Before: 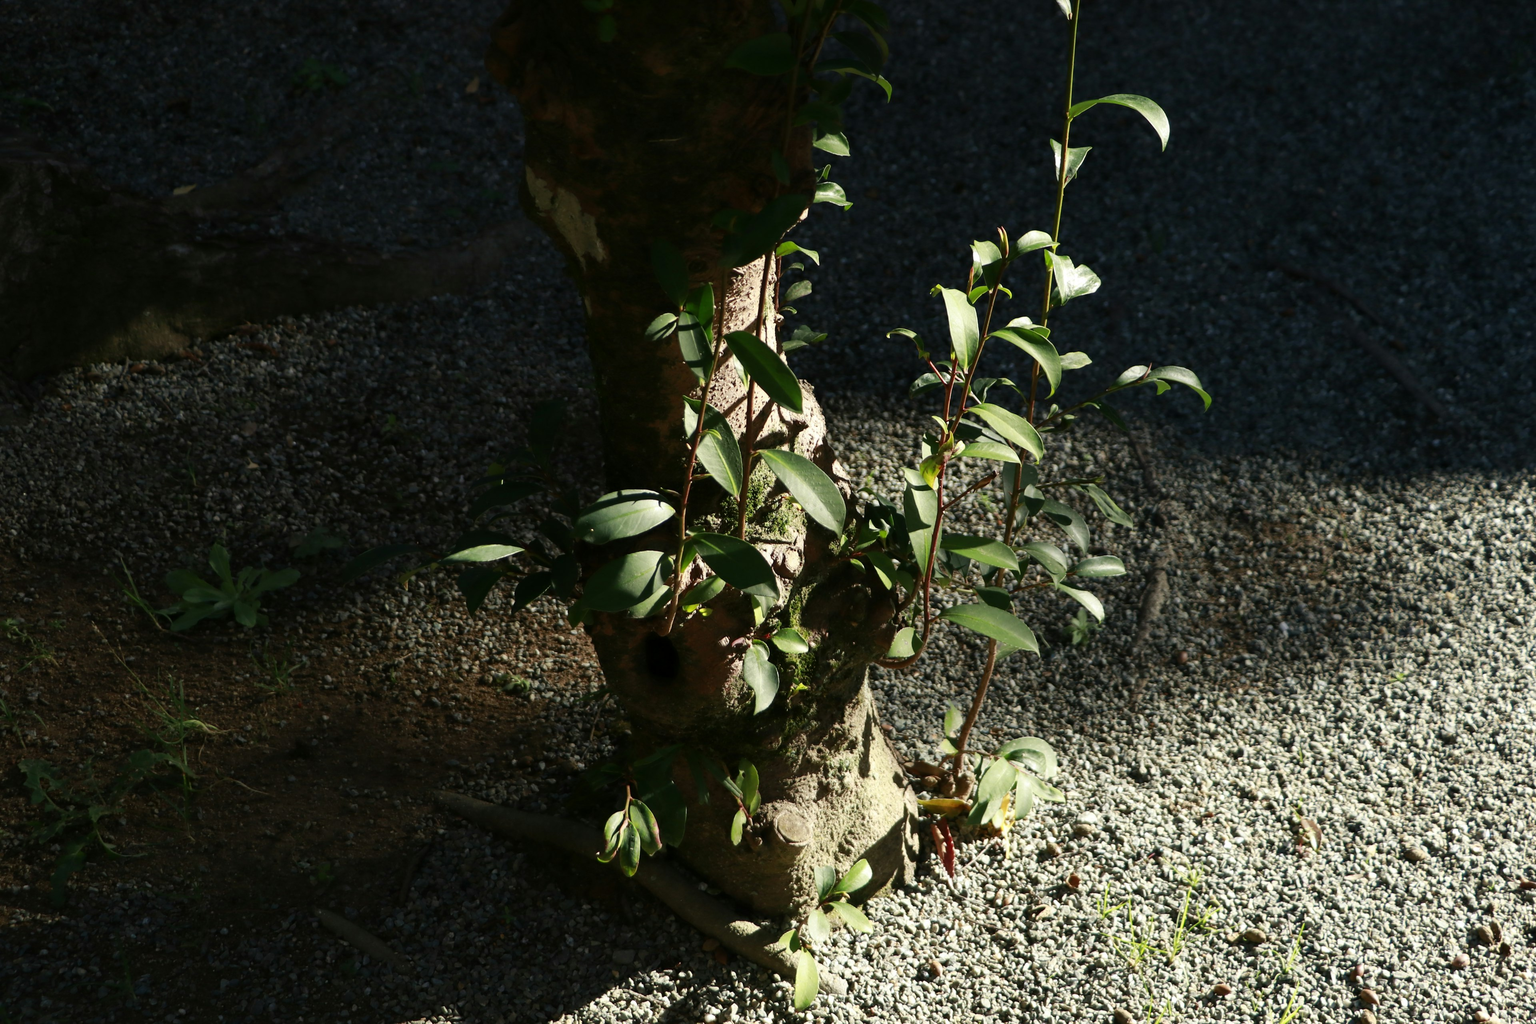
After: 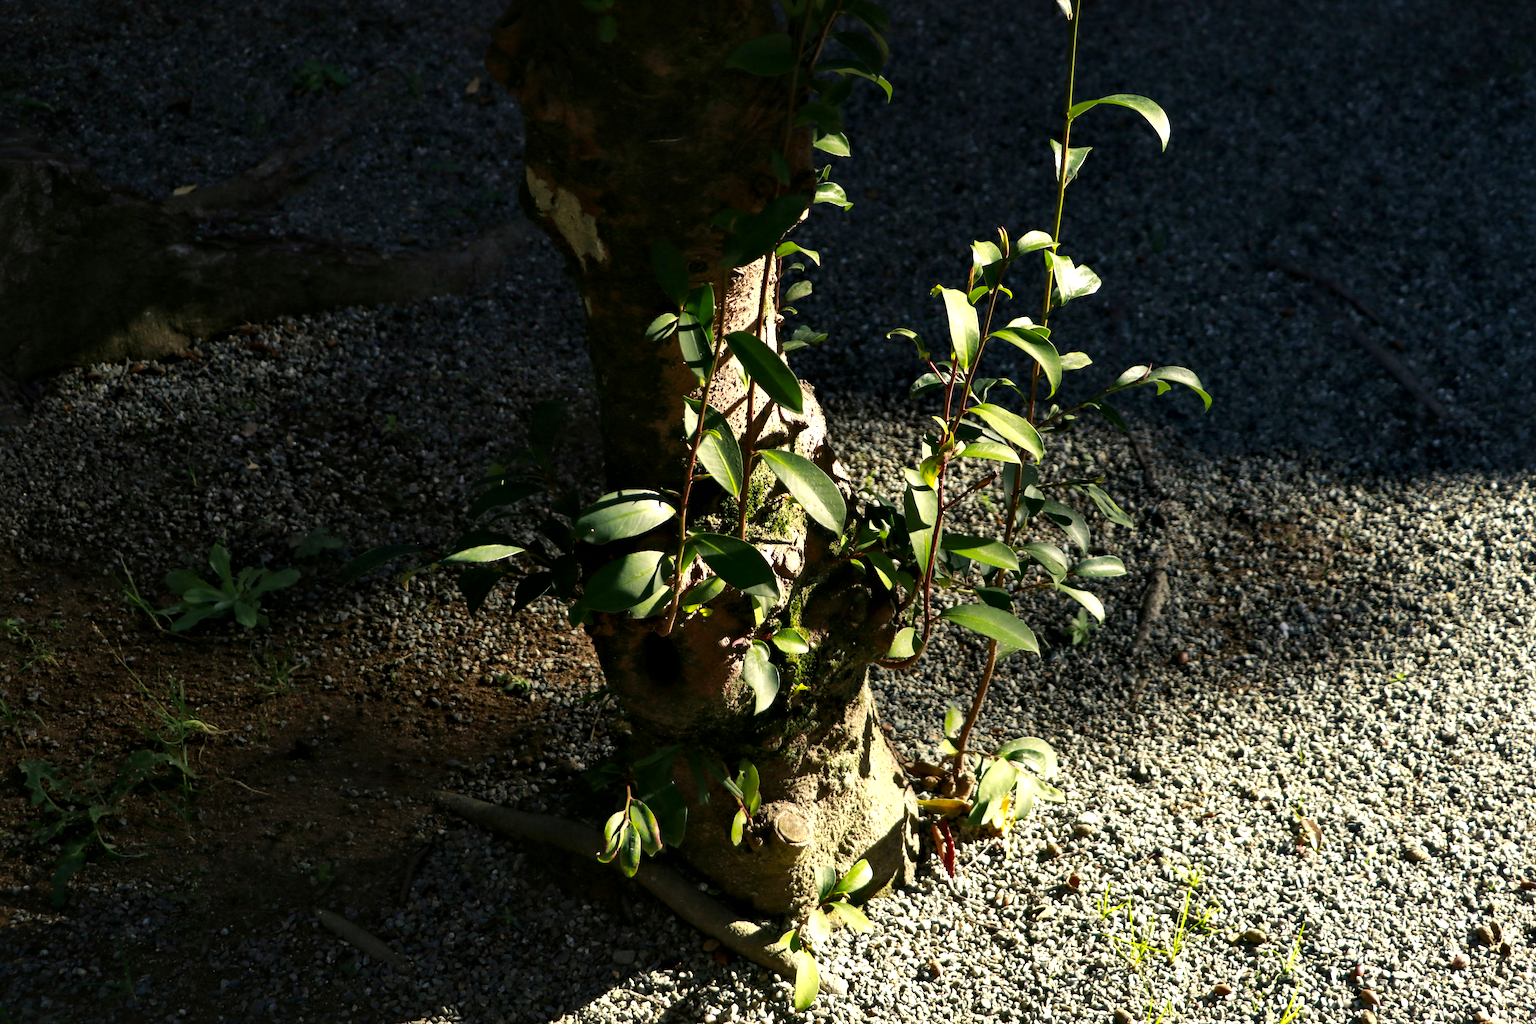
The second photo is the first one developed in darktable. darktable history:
local contrast: mode bilateral grid, contrast 25, coarseness 60, detail 151%, midtone range 0.2
color balance rgb: shadows lift › chroma 3.085%, shadows lift › hue 278.14°, highlights gain › chroma 1.346%, highlights gain › hue 55.05°, linear chroma grading › global chroma 0.279%, perceptual saturation grading › global saturation 30.103%, perceptual brilliance grading › highlights 11.363%
